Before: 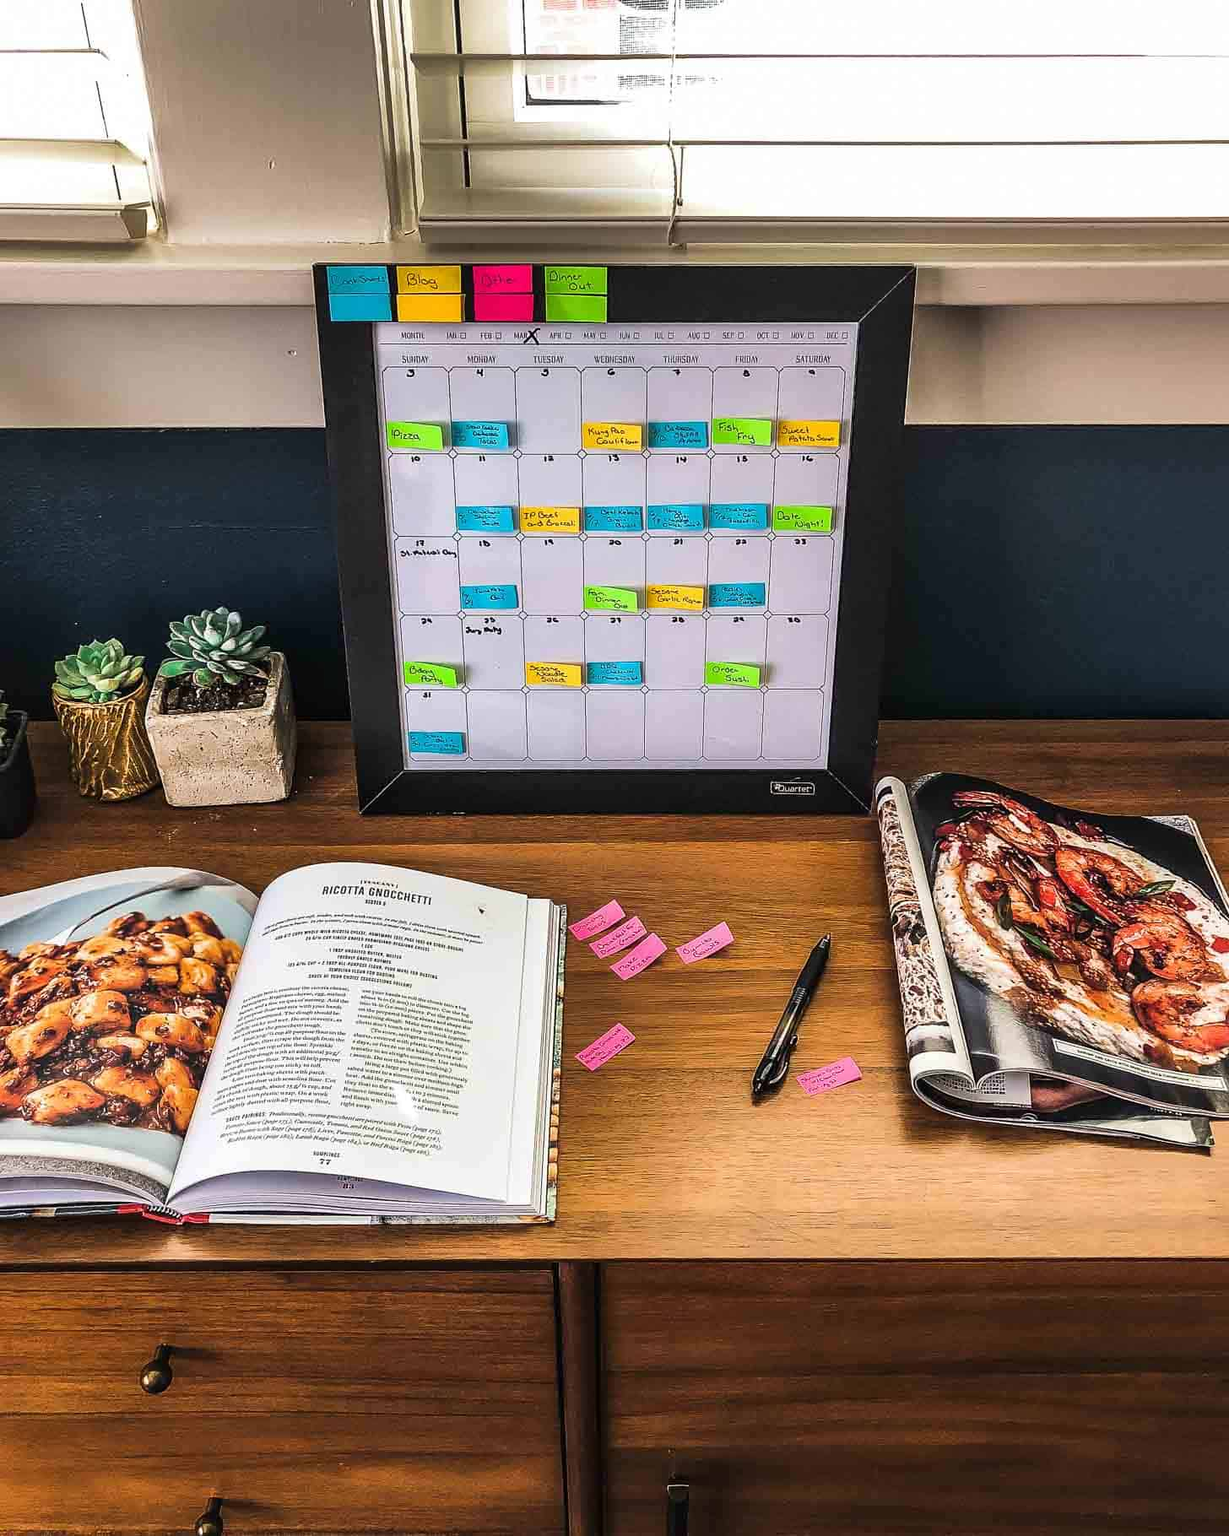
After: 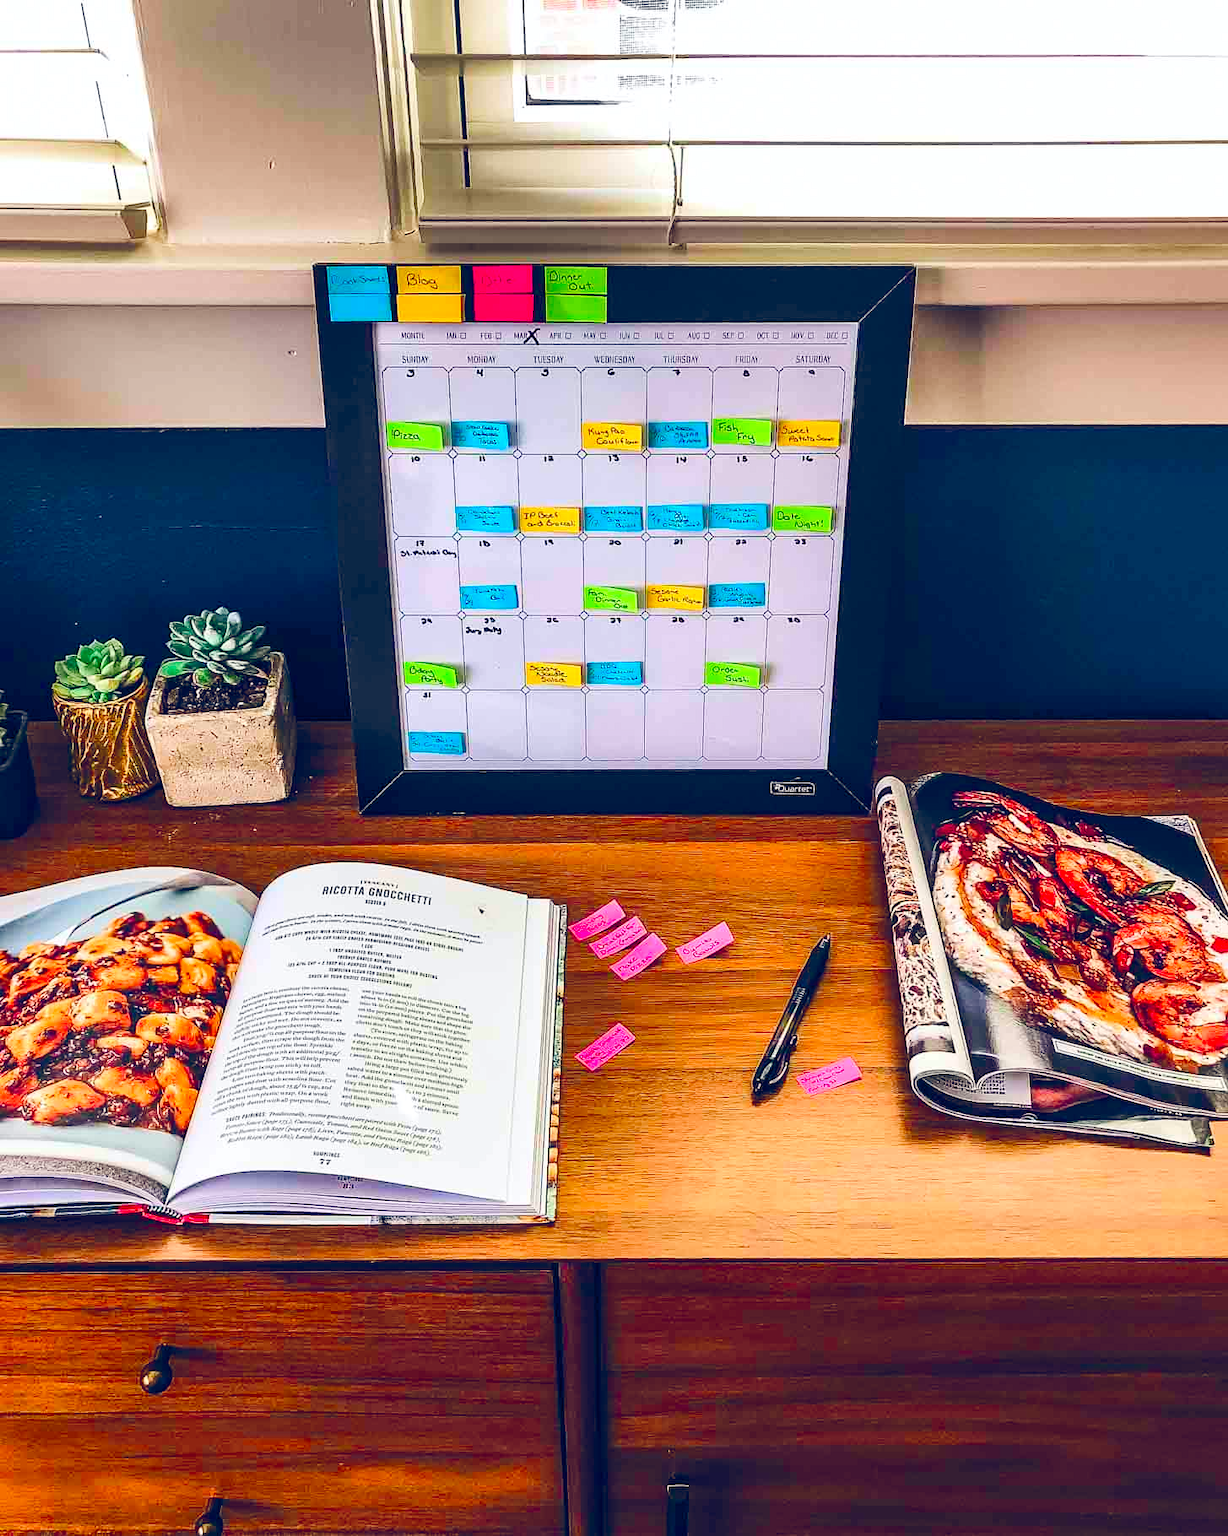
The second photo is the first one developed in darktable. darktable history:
contrast brightness saturation: contrast 0.169, saturation 0.321
color balance rgb: global offset › luminance 0.375%, global offset › chroma 0.217%, global offset › hue 254.37°, perceptual saturation grading › global saturation 20%, perceptual saturation grading › highlights -25.794%, perceptual saturation grading › shadows 49.745%, perceptual brilliance grading › mid-tones 10.404%, perceptual brilliance grading › shadows 14.658%
